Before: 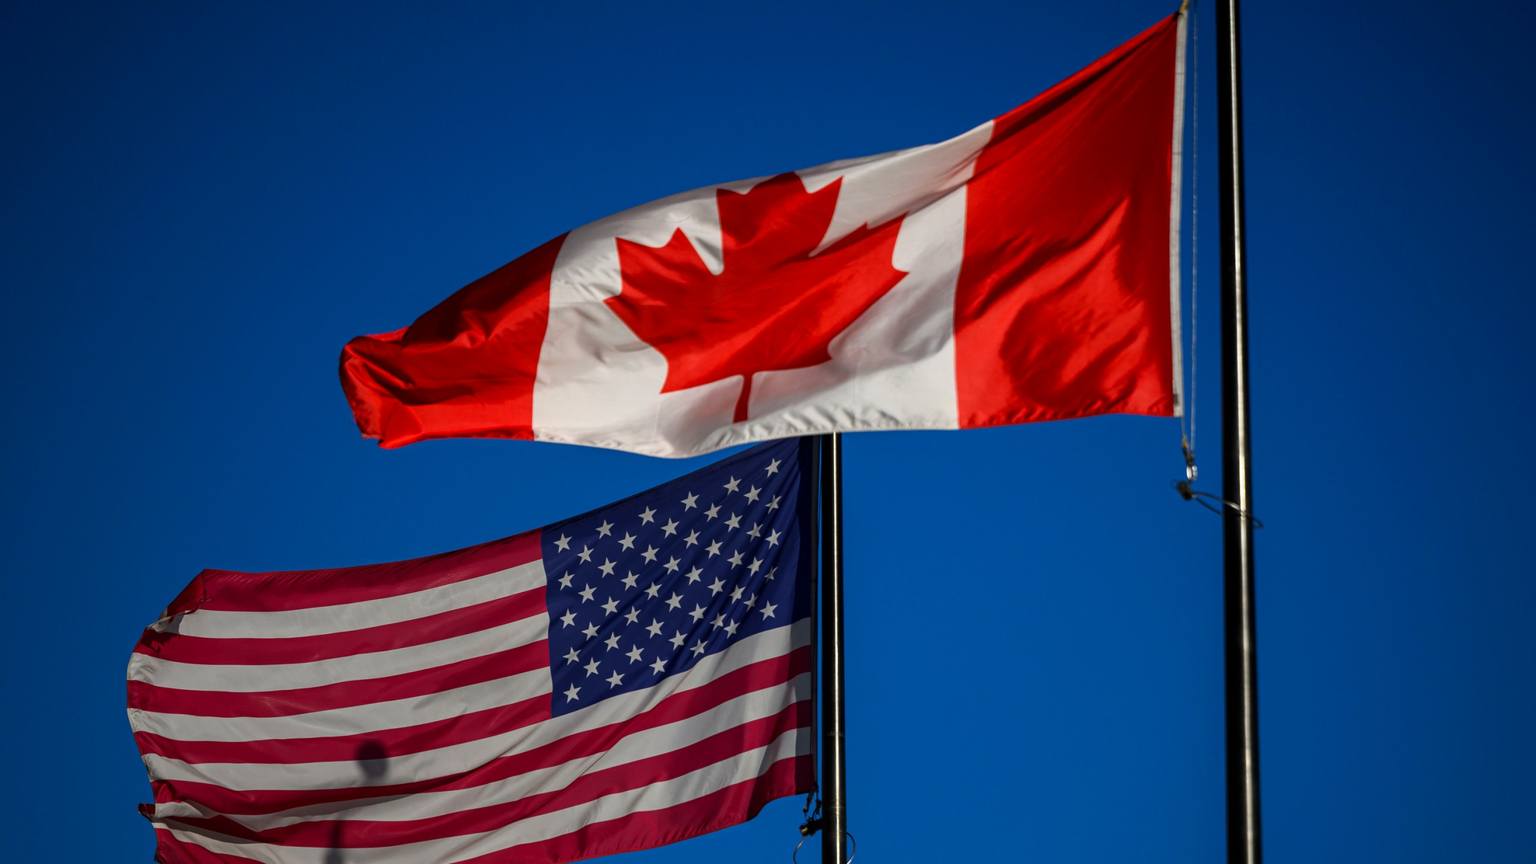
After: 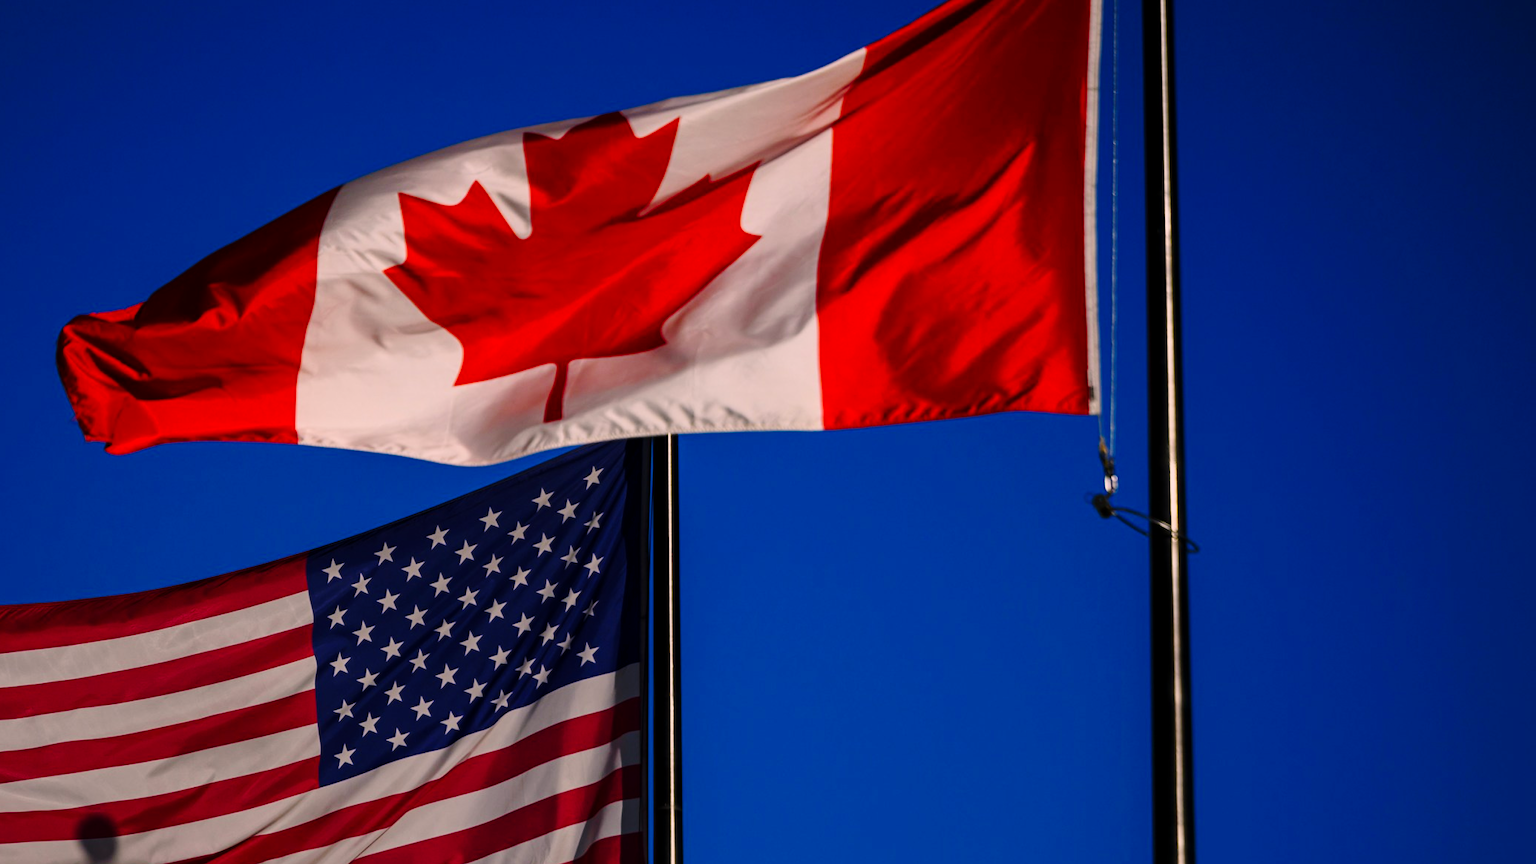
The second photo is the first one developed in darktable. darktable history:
crop: left 19.123%, top 9.476%, right 0%, bottom 9.612%
color balance rgb: power › hue 61.18°, perceptual saturation grading › global saturation 19.305%
exposure: black level correction 0, exposure -0.858 EV, compensate highlight preservation false
color correction: highlights a* 12.77, highlights b* 5.4
tone equalizer: edges refinement/feathering 500, mask exposure compensation -1.57 EV, preserve details no
base curve: curves: ch0 [(0, 0) (0.028, 0.03) (0.121, 0.232) (0.46, 0.748) (0.859, 0.968) (1, 1)], preserve colors none
